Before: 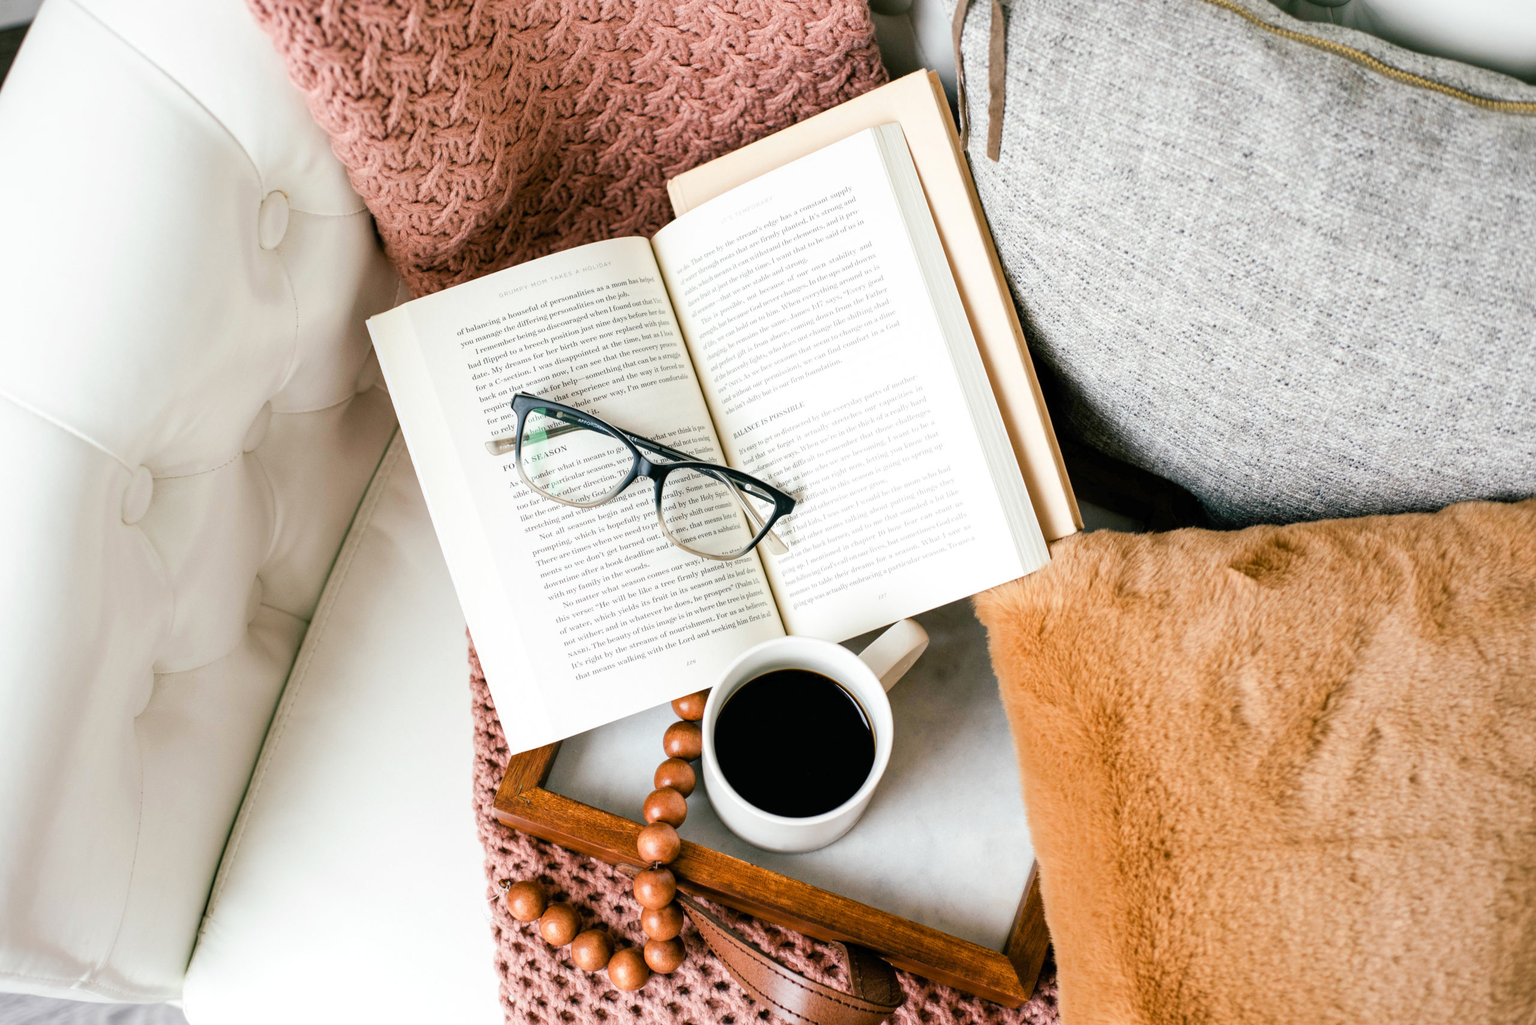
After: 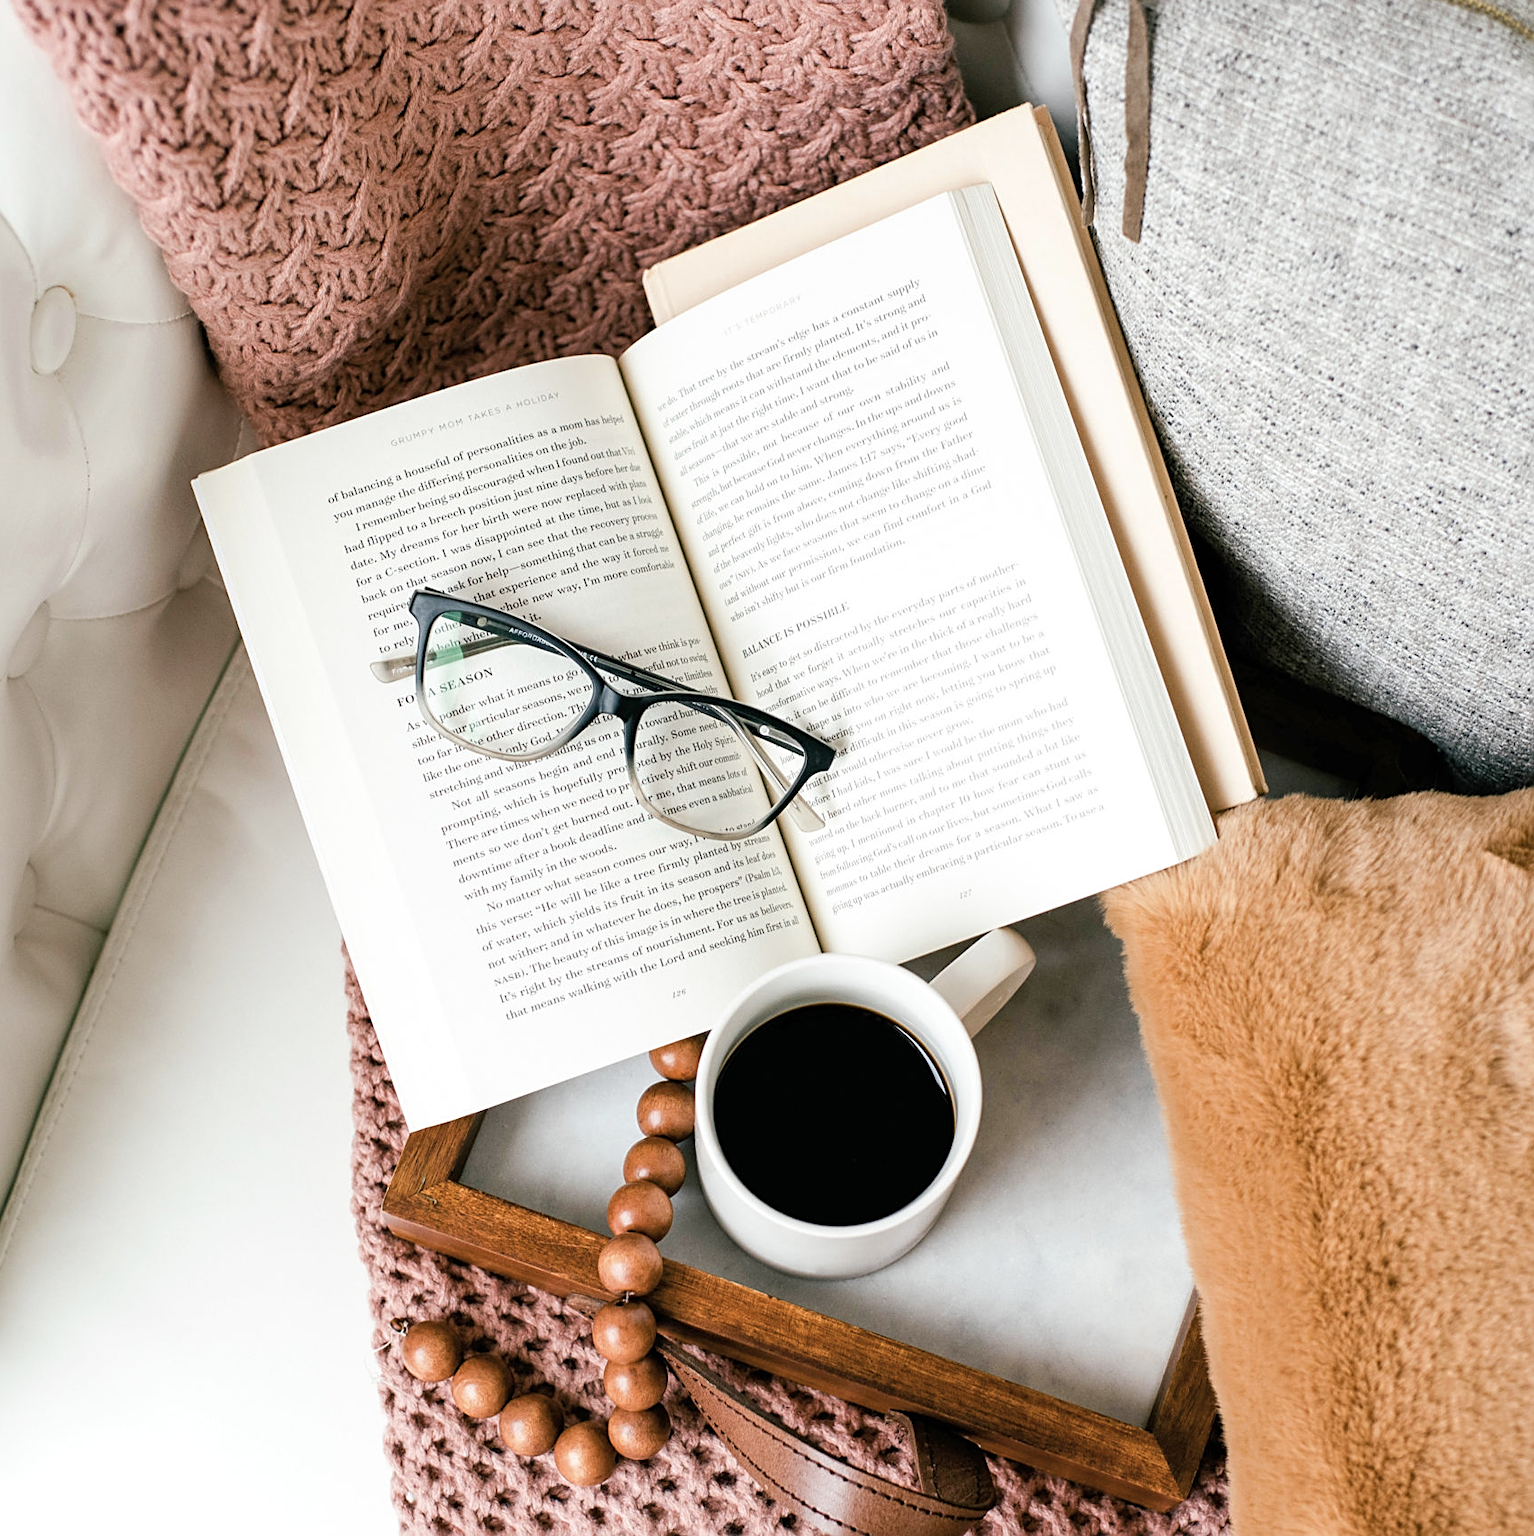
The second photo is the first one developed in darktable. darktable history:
sharpen: on, module defaults
color correction: saturation 0.8
crop and rotate: left 15.546%, right 17.787%
